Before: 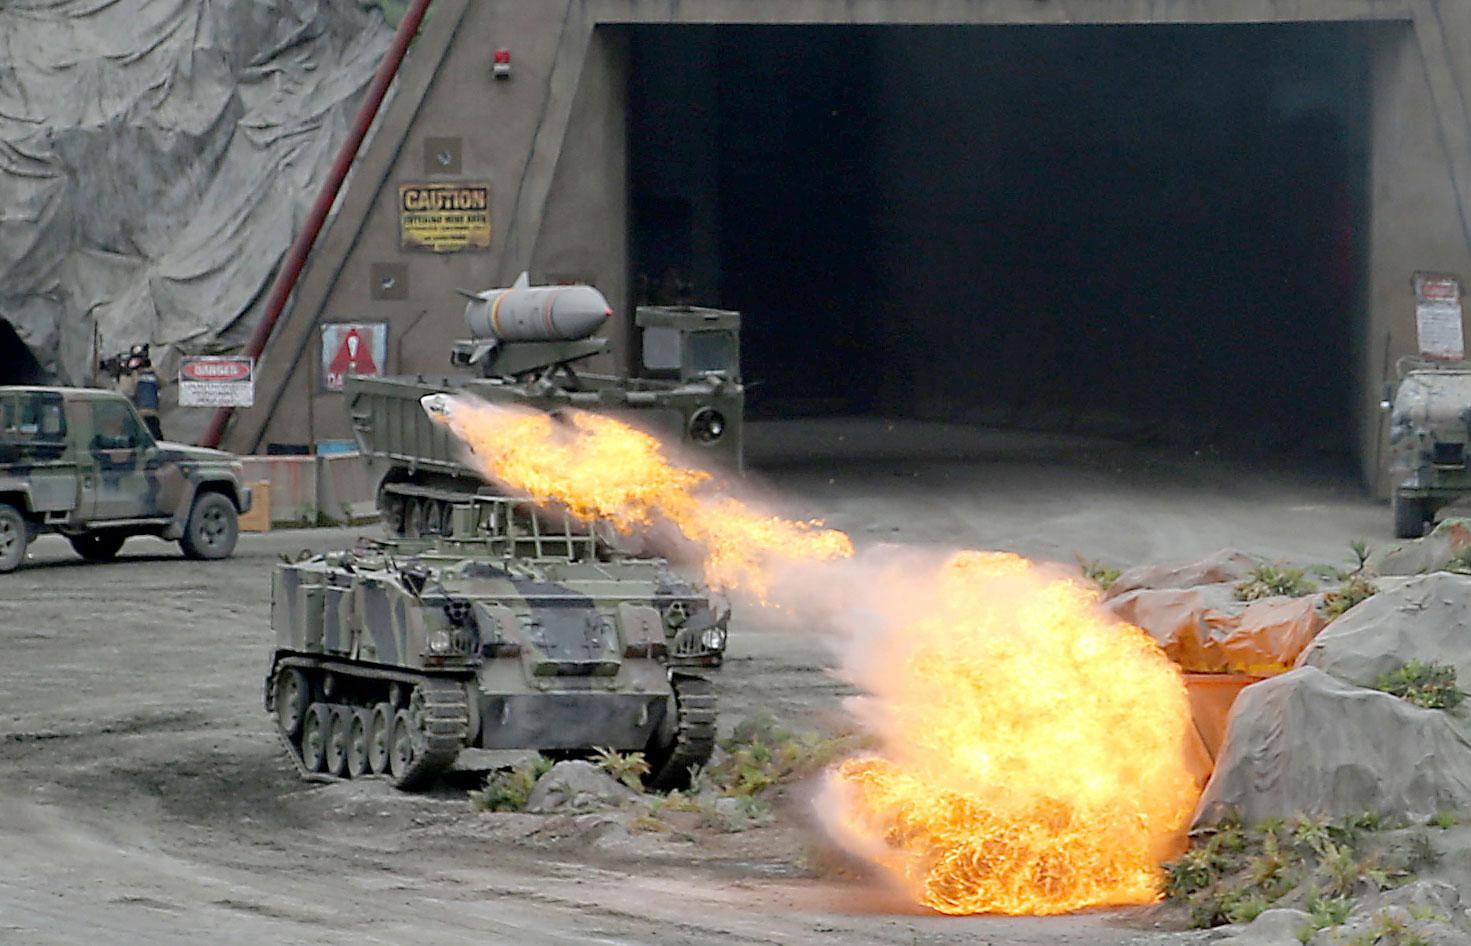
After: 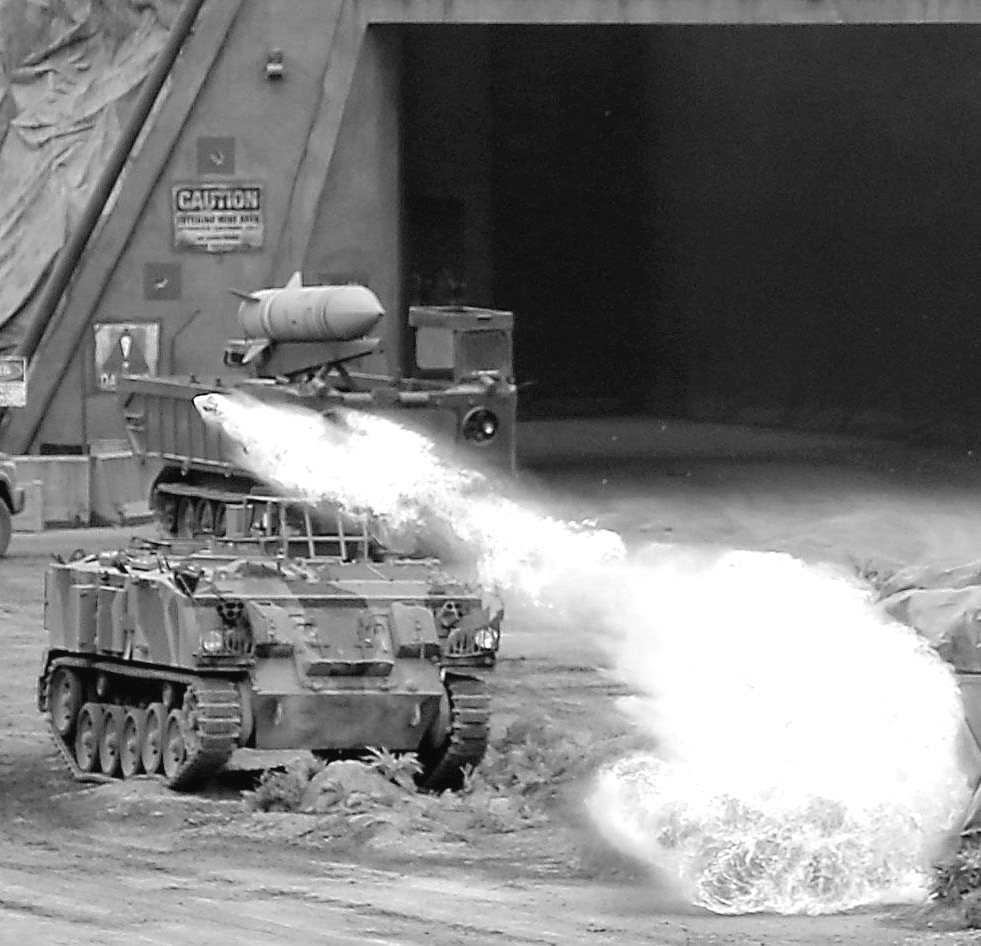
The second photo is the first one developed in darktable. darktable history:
crop and rotate: left 15.446%, right 17.836%
exposure: black level correction -0.002, exposure 0.54 EV, compensate highlight preservation false
monochrome: on, module defaults
